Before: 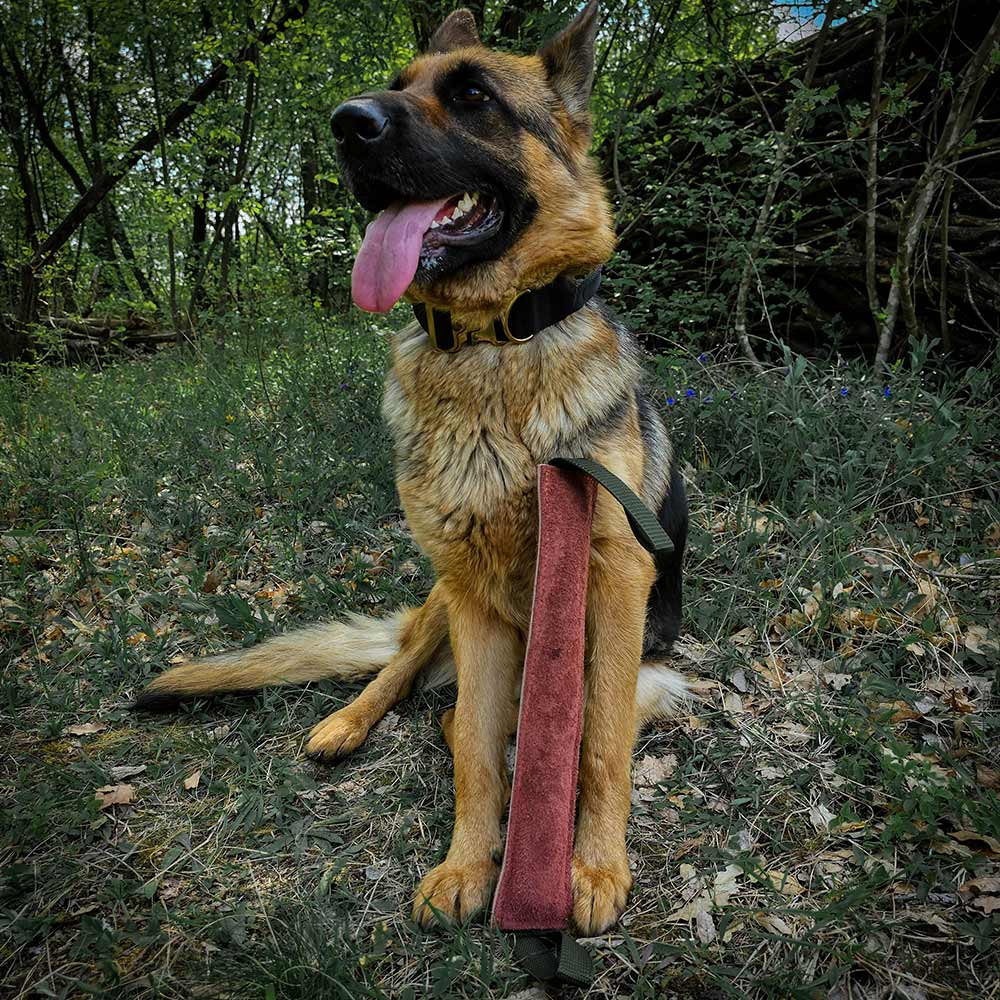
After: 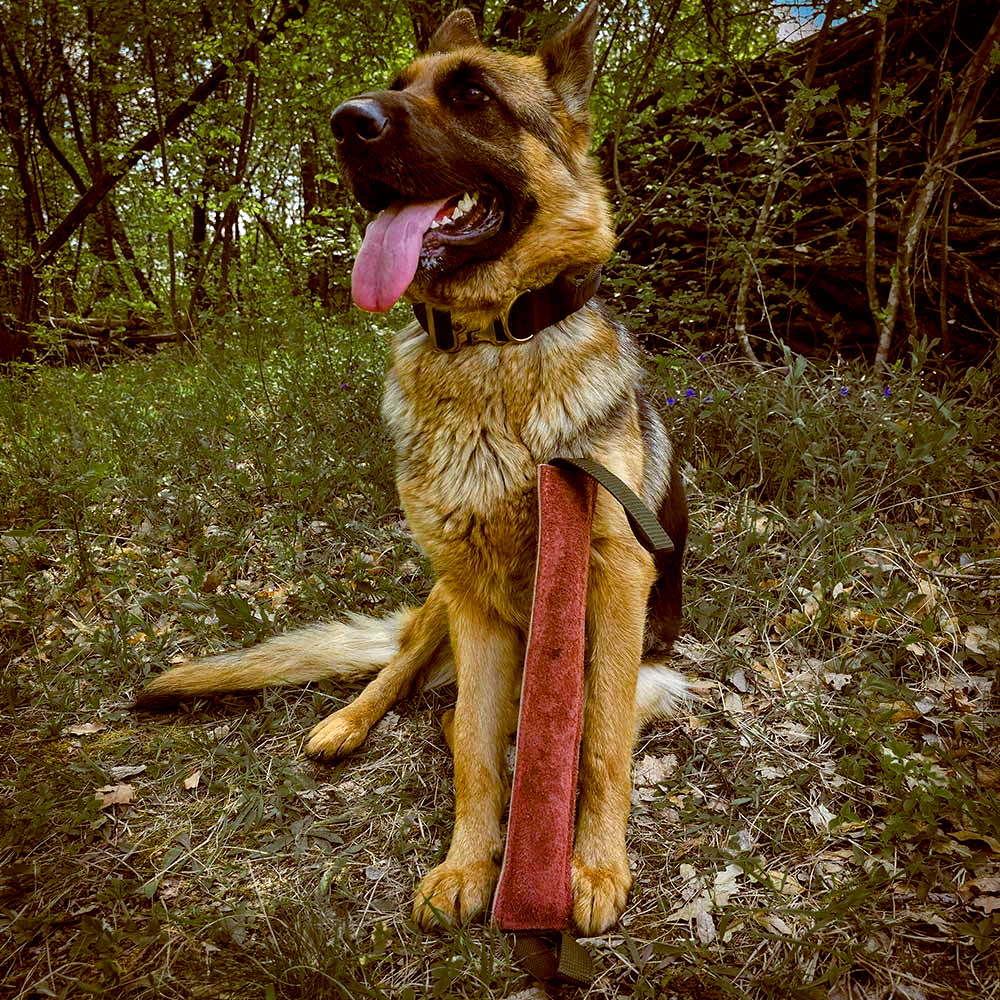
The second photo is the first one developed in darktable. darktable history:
color balance rgb: global offset › chroma 0.392%, global offset › hue 35.33°, perceptual saturation grading › global saturation 0.023%, perceptual saturation grading › highlights -25.782%, perceptual saturation grading › shadows 29.531%, perceptual brilliance grading › global brilliance 11.581%
